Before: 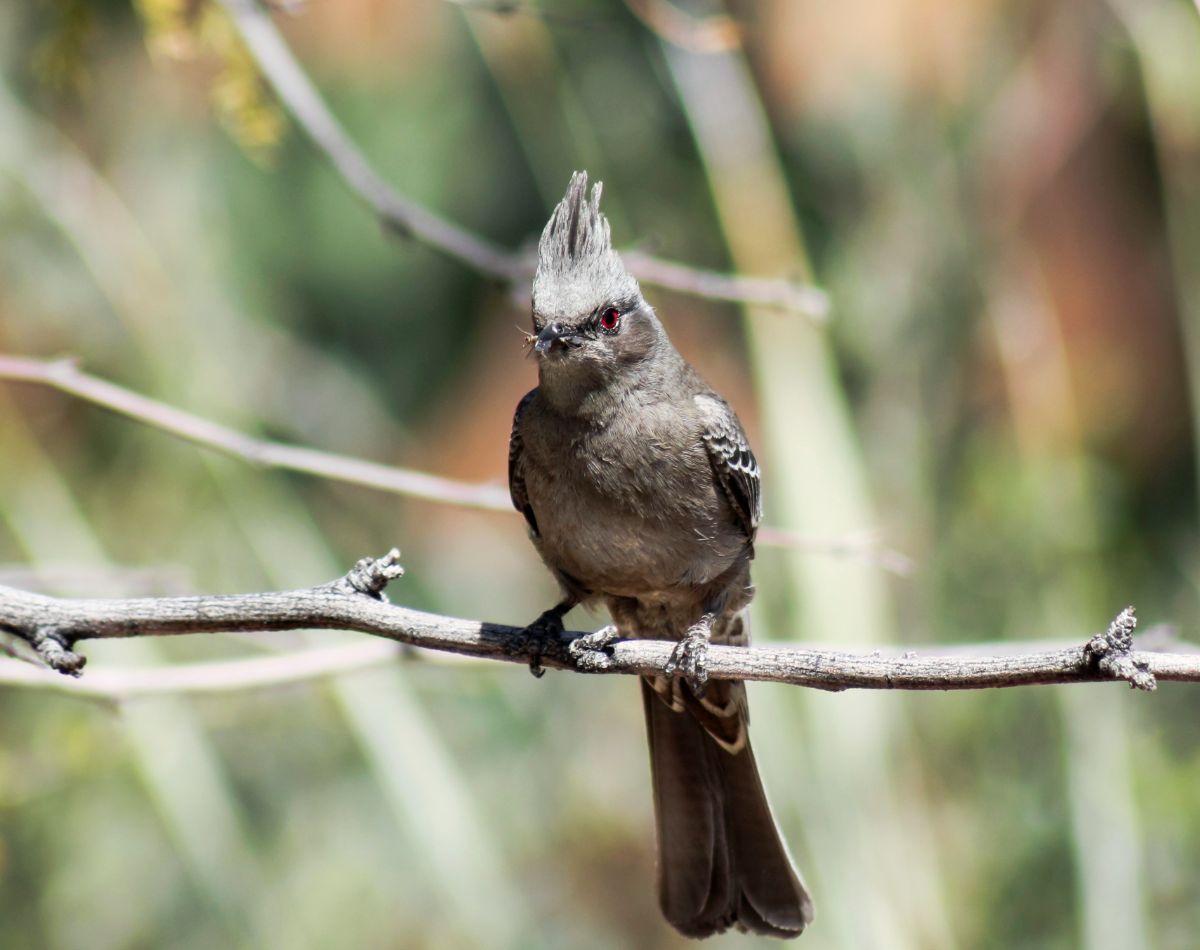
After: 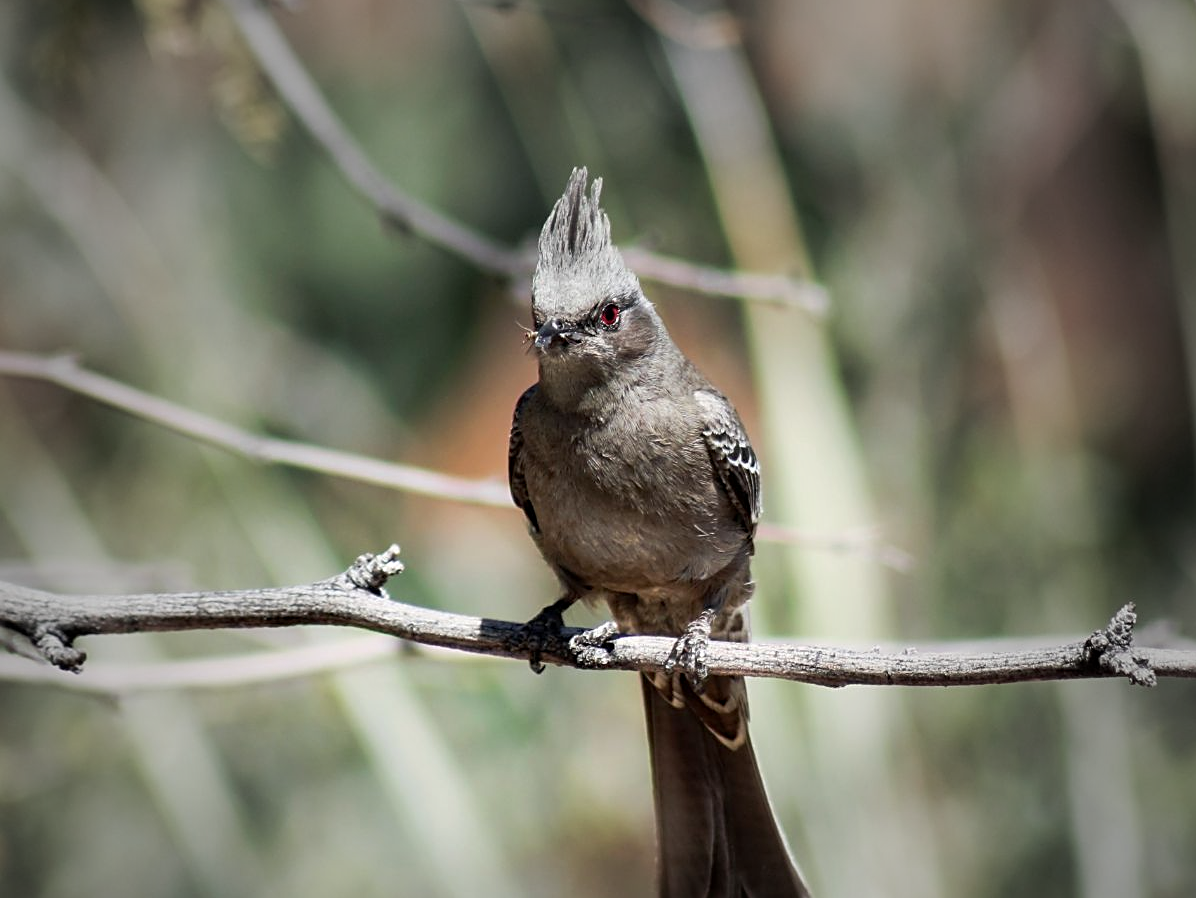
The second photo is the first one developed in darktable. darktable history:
vignetting: fall-off start 33.89%, fall-off radius 64.29%, center (-0.03, 0.238), width/height ratio 0.962, unbound false
crop: top 0.458%, right 0.263%, bottom 5.004%
sharpen: on, module defaults
